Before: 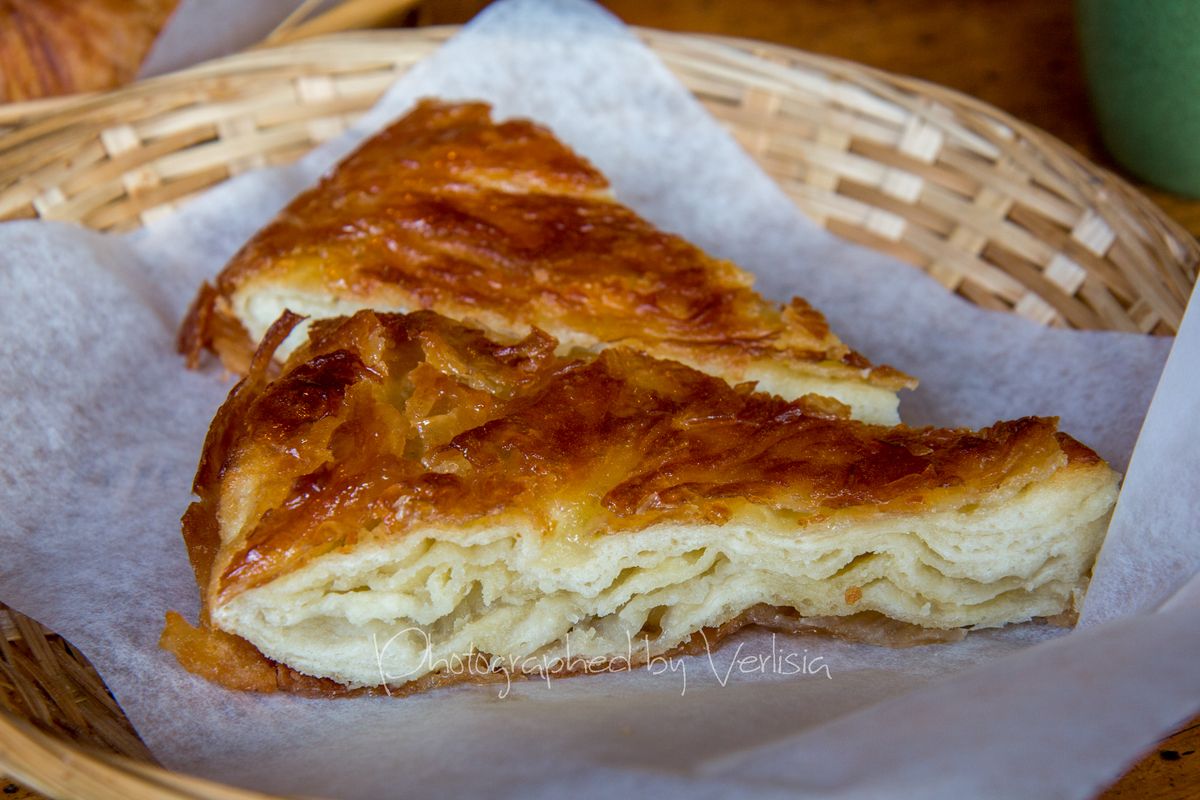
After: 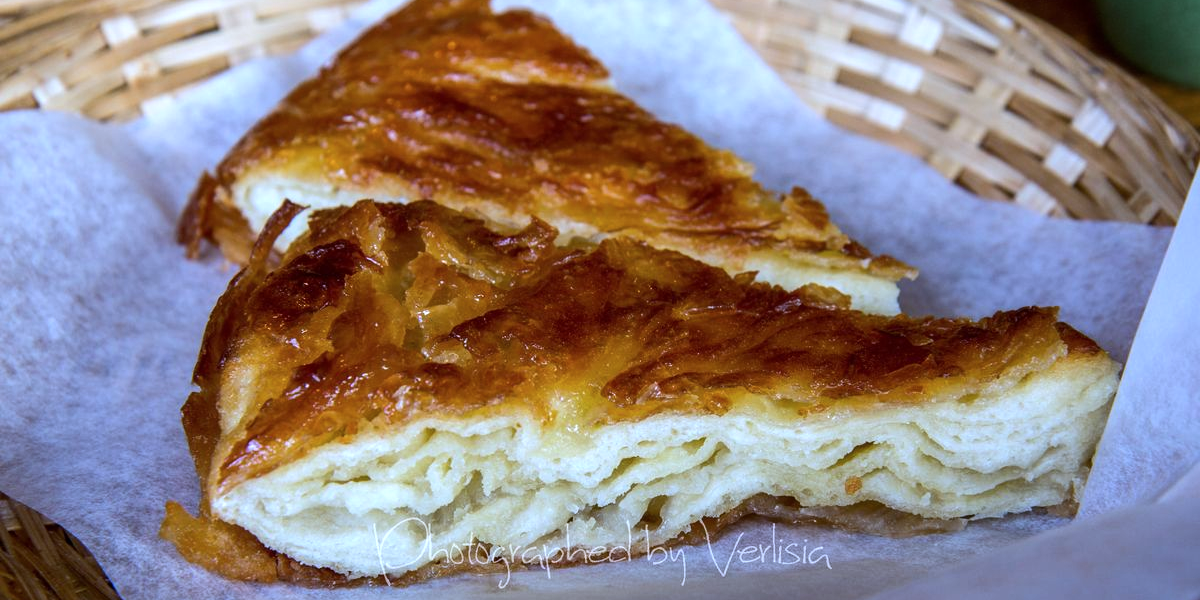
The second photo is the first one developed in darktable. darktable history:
crop: top 13.819%, bottom 11.169%
white balance: red 0.931, blue 1.11
tone equalizer: -8 EV -0.417 EV, -7 EV -0.389 EV, -6 EV -0.333 EV, -5 EV -0.222 EV, -3 EV 0.222 EV, -2 EV 0.333 EV, -1 EV 0.389 EV, +0 EV 0.417 EV, edges refinement/feathering 500, mask exposure compensation -1.57 EV, preserve details no
color calibration: illuminant as shot in camera, x 0.358, y 0.373, temperature 4628.91 K
